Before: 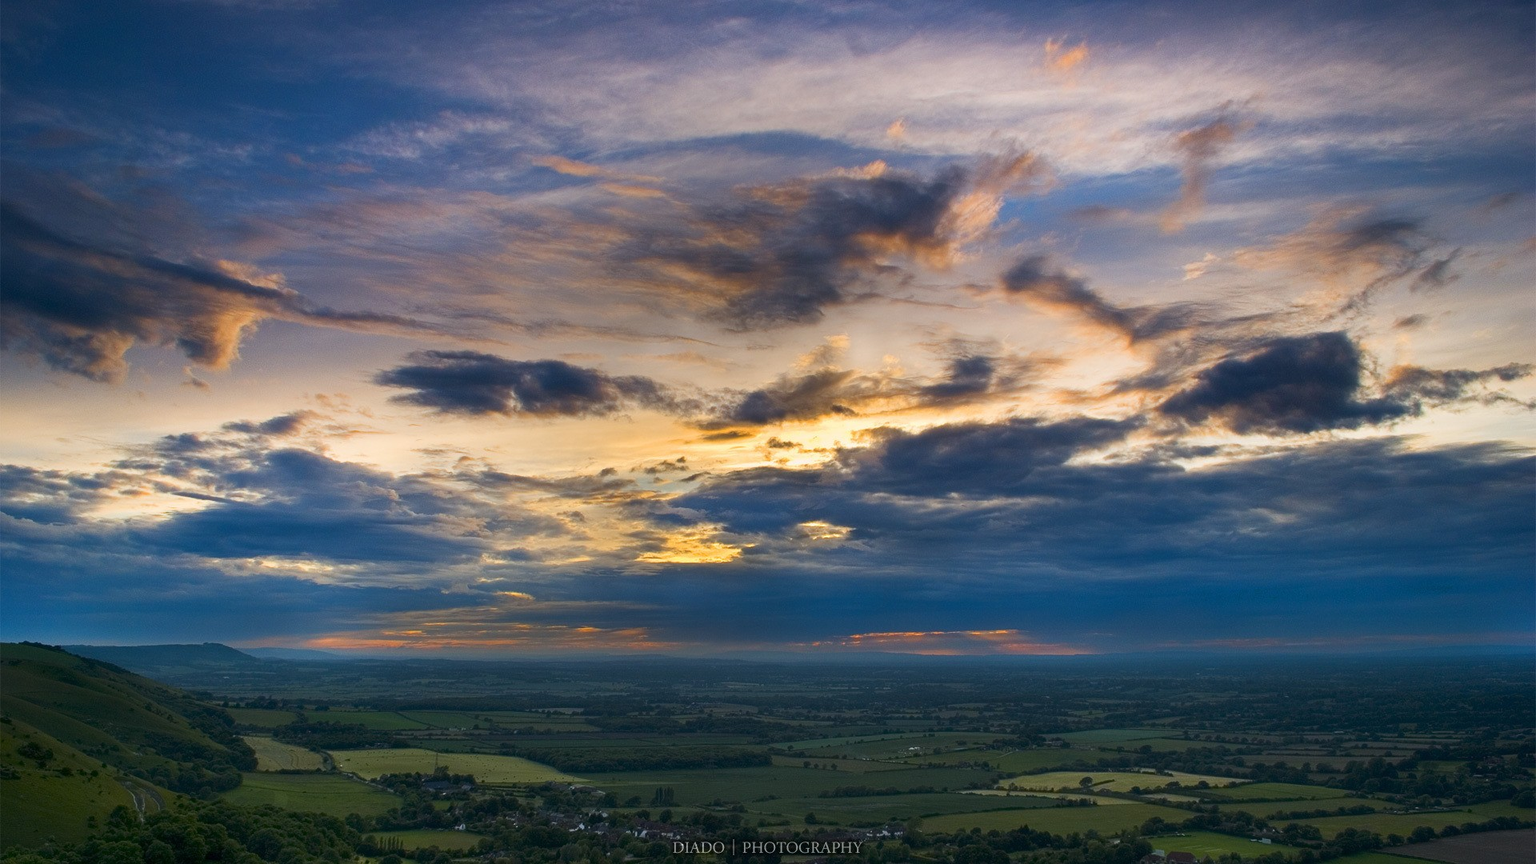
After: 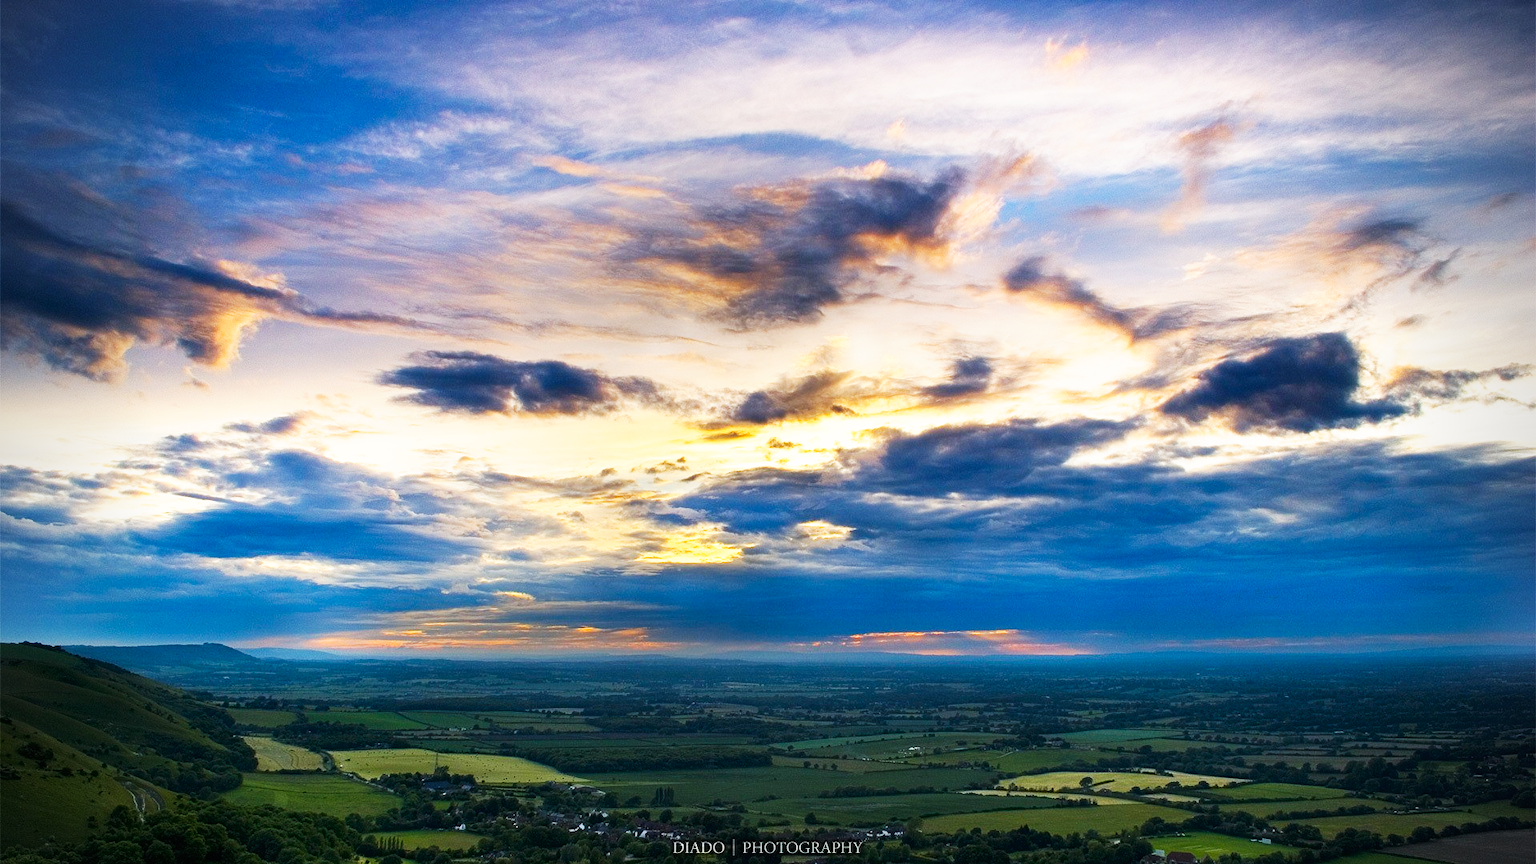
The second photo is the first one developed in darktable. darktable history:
base curve: curves: ch0 [(0, 0) (0.007, 0.004) (0.027, 0.03) (0.046, 0.07) (0.207, 0.54) (0.442, 0.872) (0.673, 0.972) (1, 1)], preserve colors none
vignetting: on, module defaults
